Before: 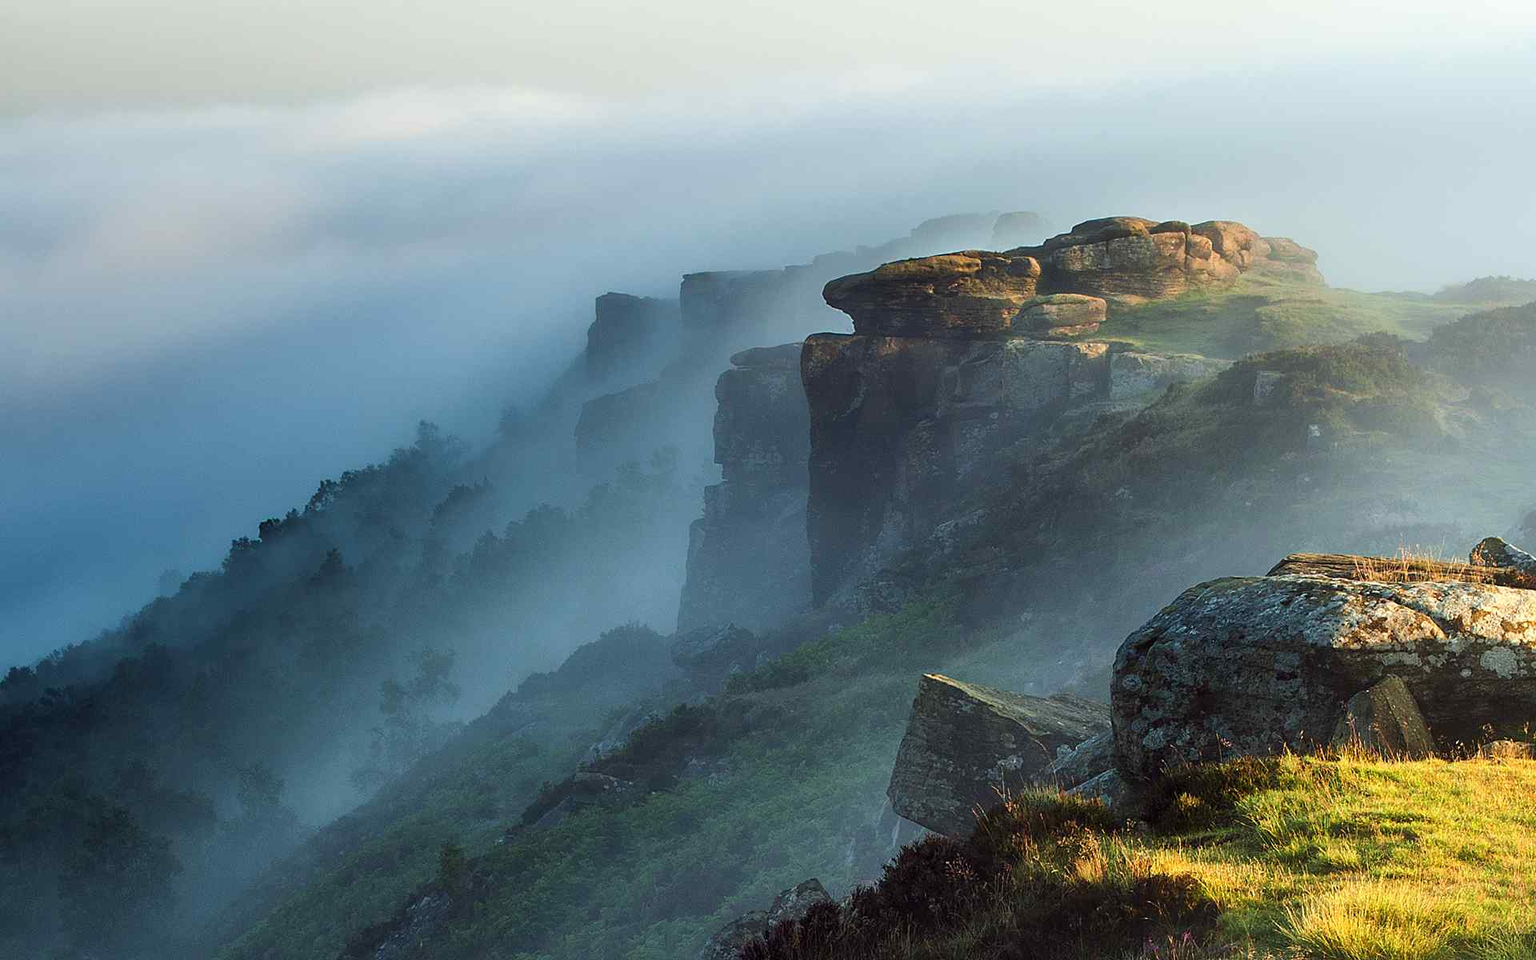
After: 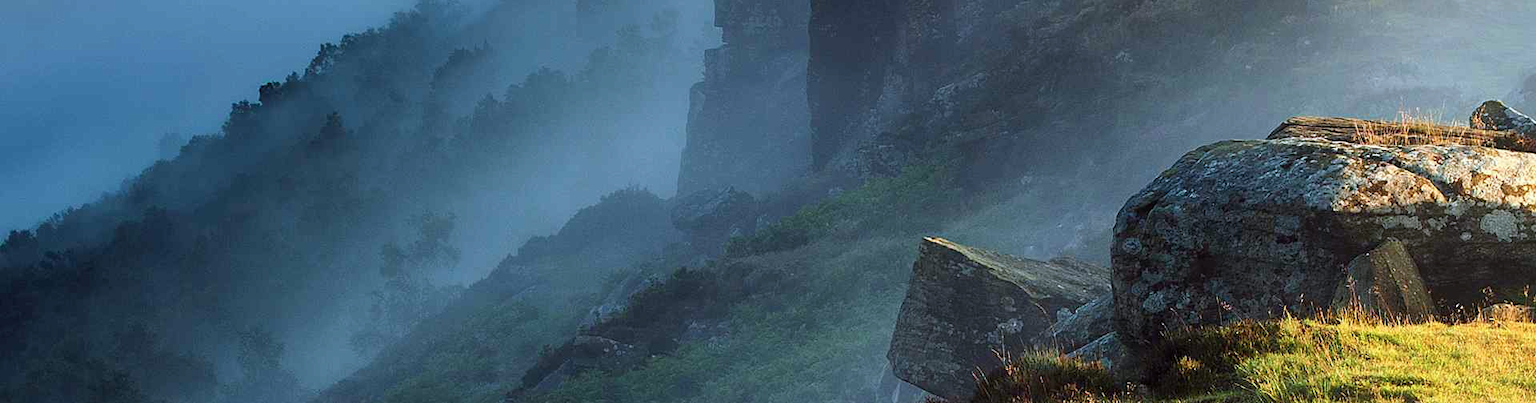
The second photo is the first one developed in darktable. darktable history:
crop: top 45.551%, bottom 12.262%
color calibration: illuminant as shot in camera, x 0.358, y 0.373, temperature 4628.91 K
